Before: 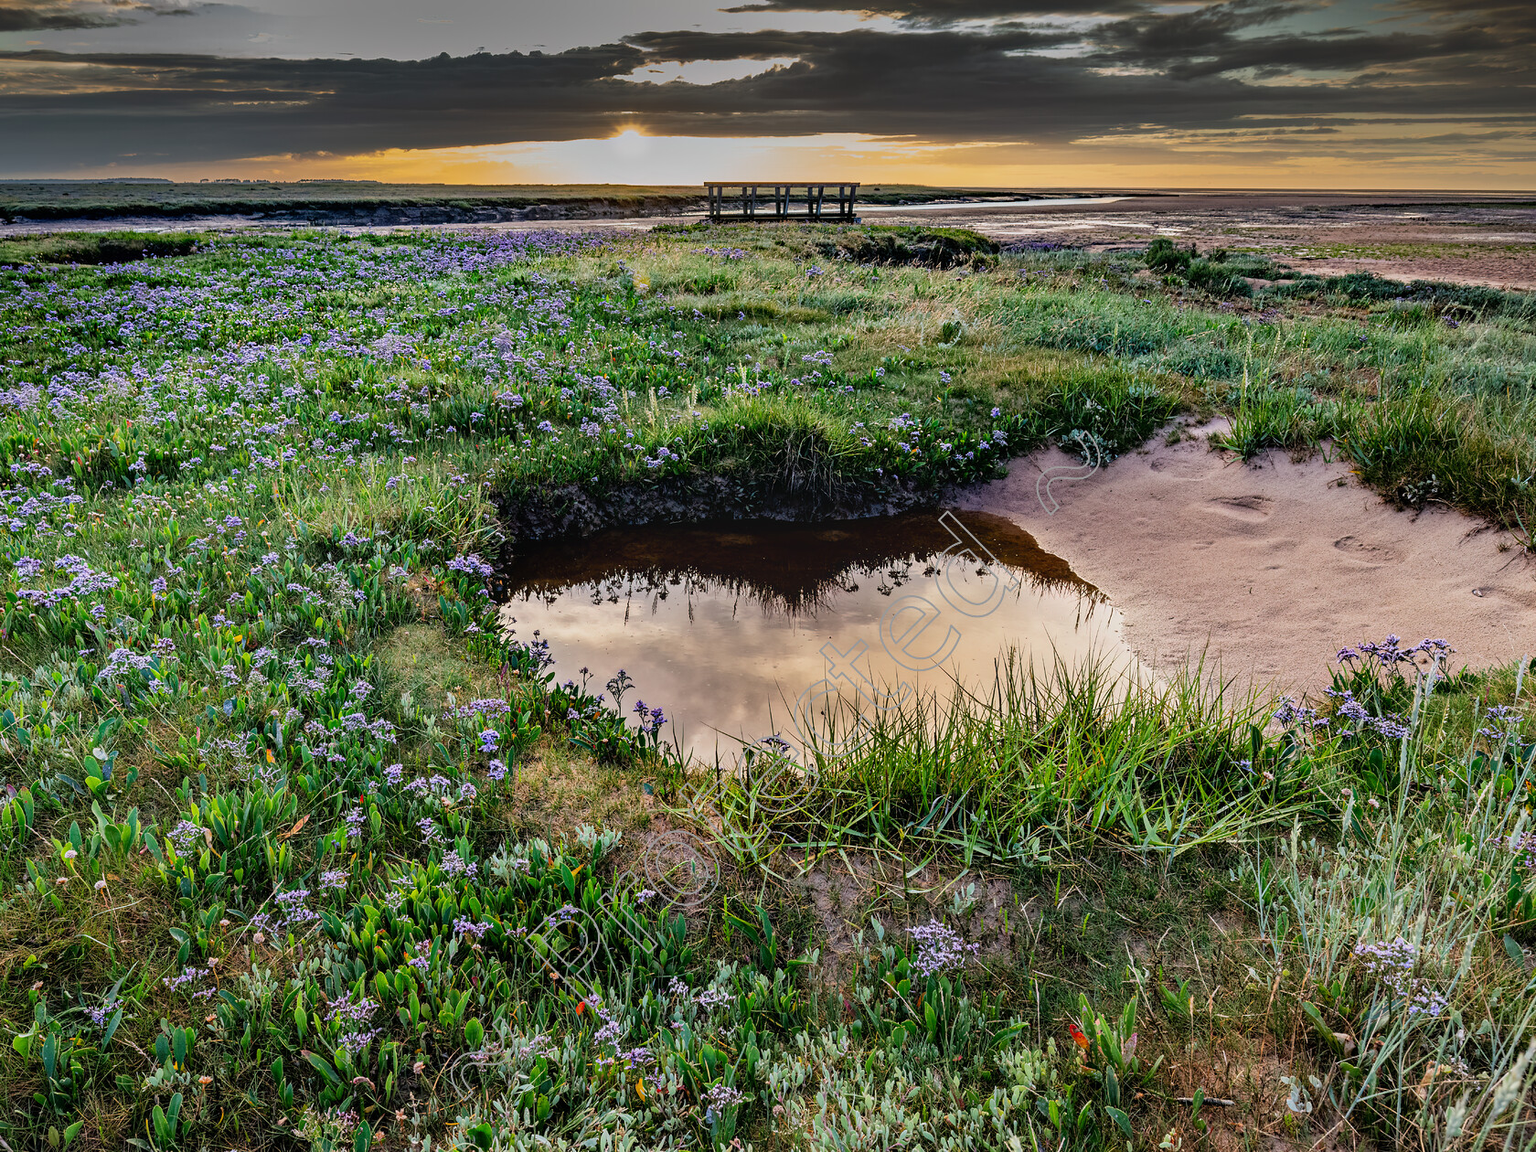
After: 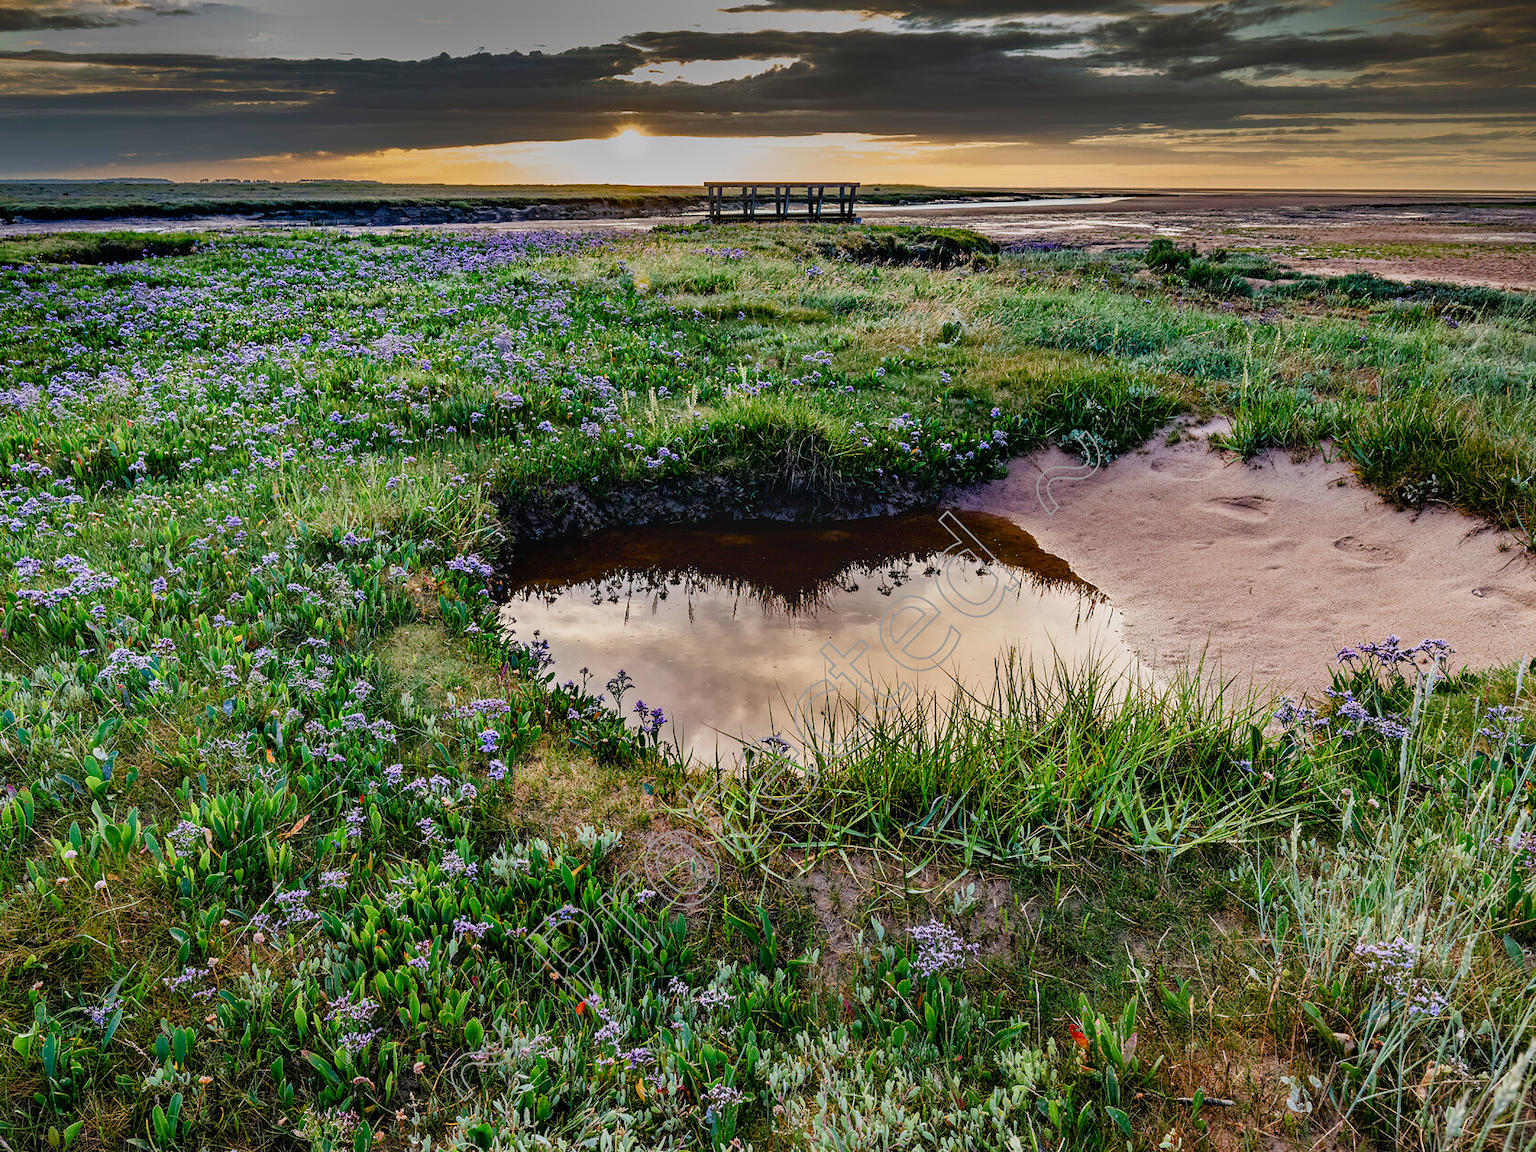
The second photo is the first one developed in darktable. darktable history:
color balance rgb: perceptual saturation grading › global saturation 20%, perceptual saturation grading › highlights -50.54%, perceptual saturation grading › shadows 31.008%, global vibrance 20%
